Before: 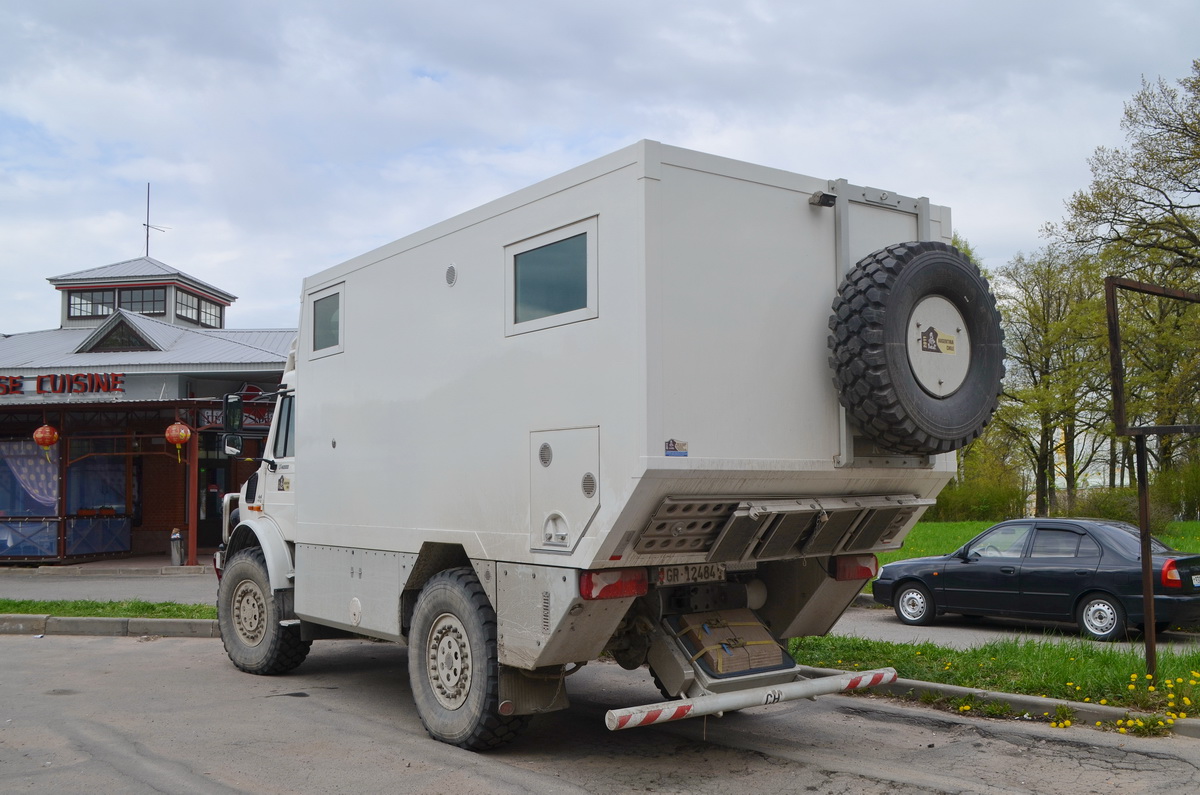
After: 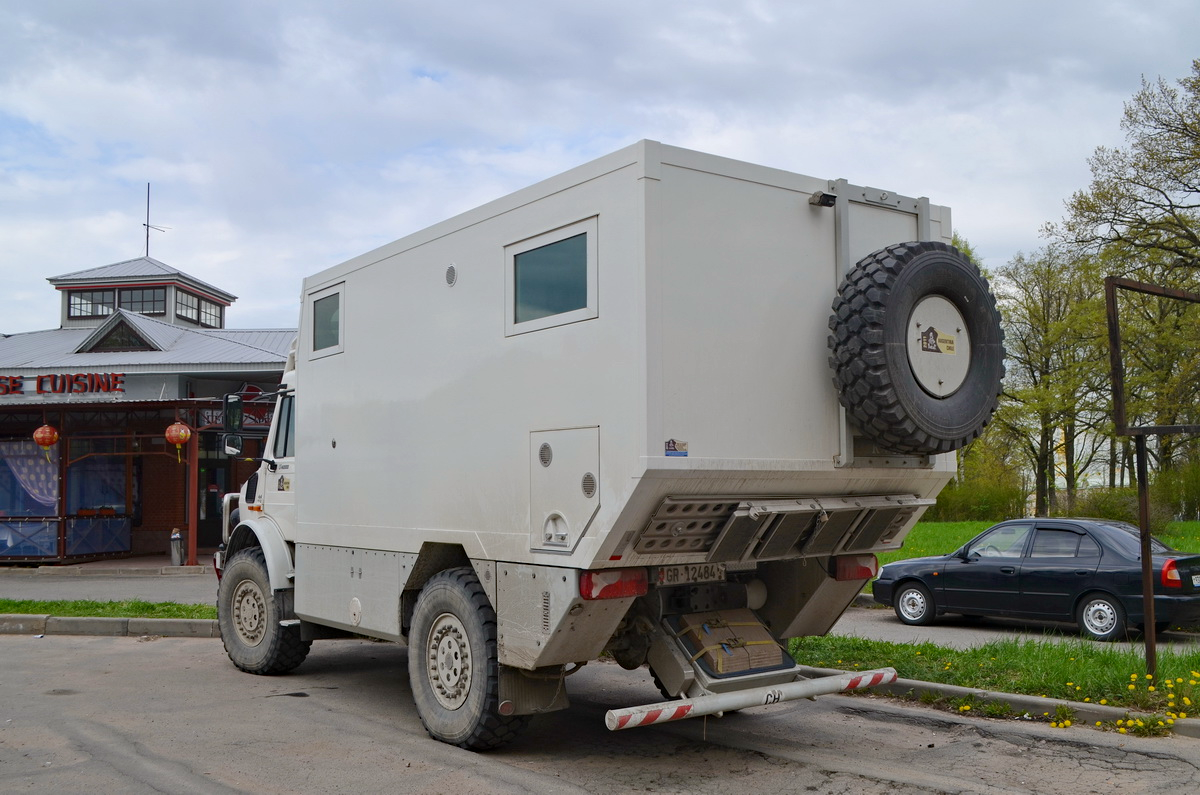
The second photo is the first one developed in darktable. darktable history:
tone equalizer: mask exposure compensation -0.511 EV
haze removal: compatibility mode true, adaptive false
